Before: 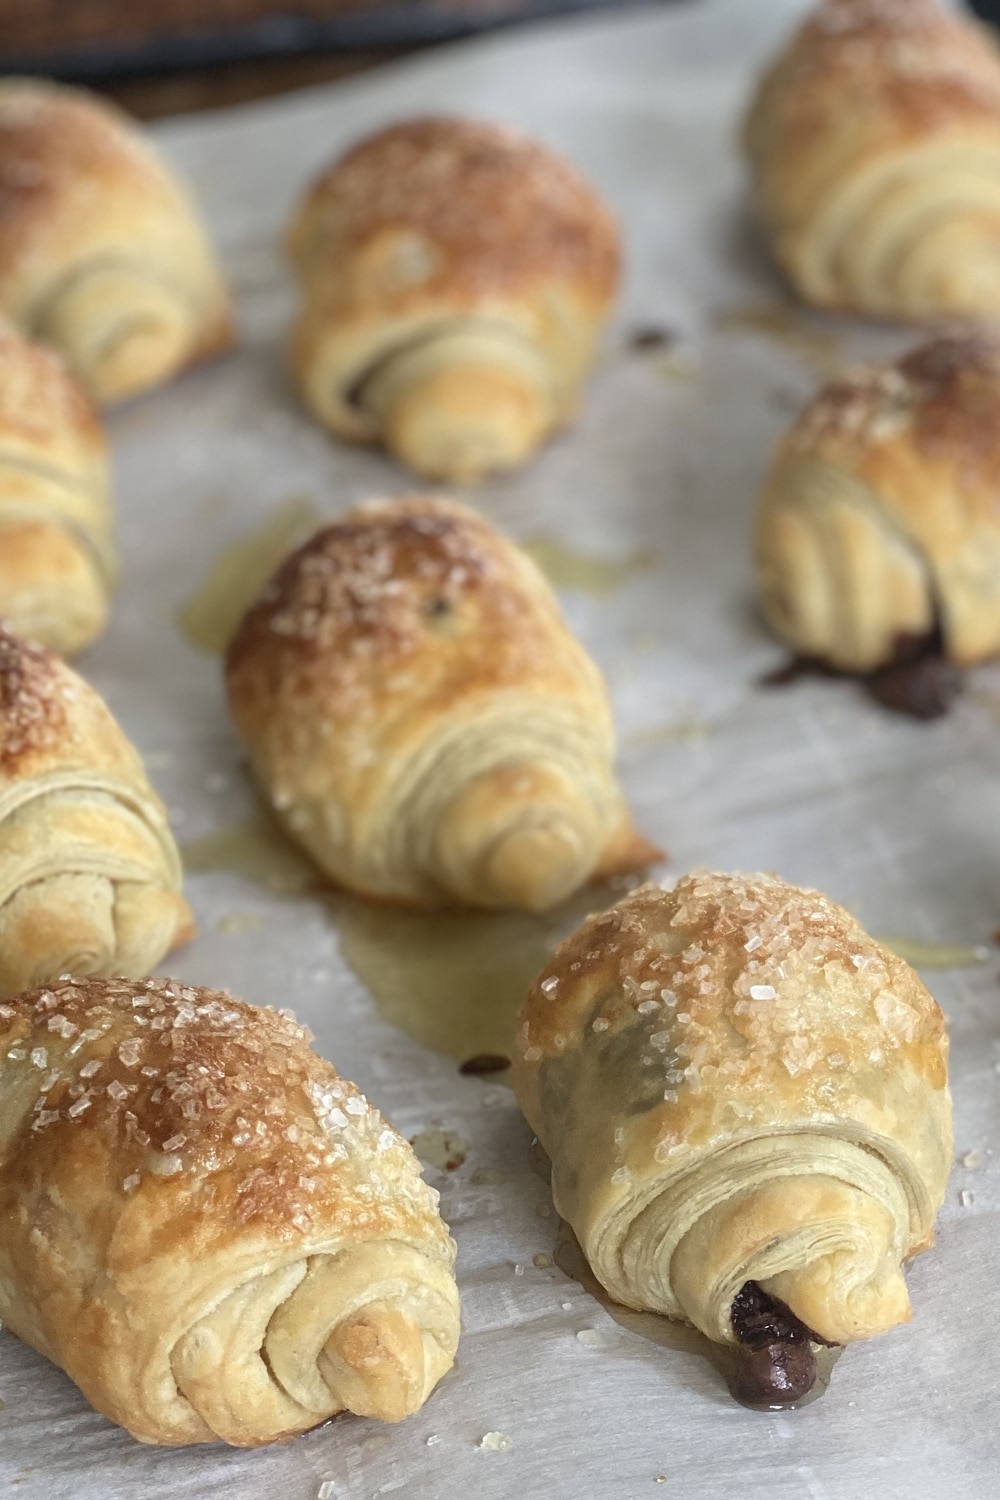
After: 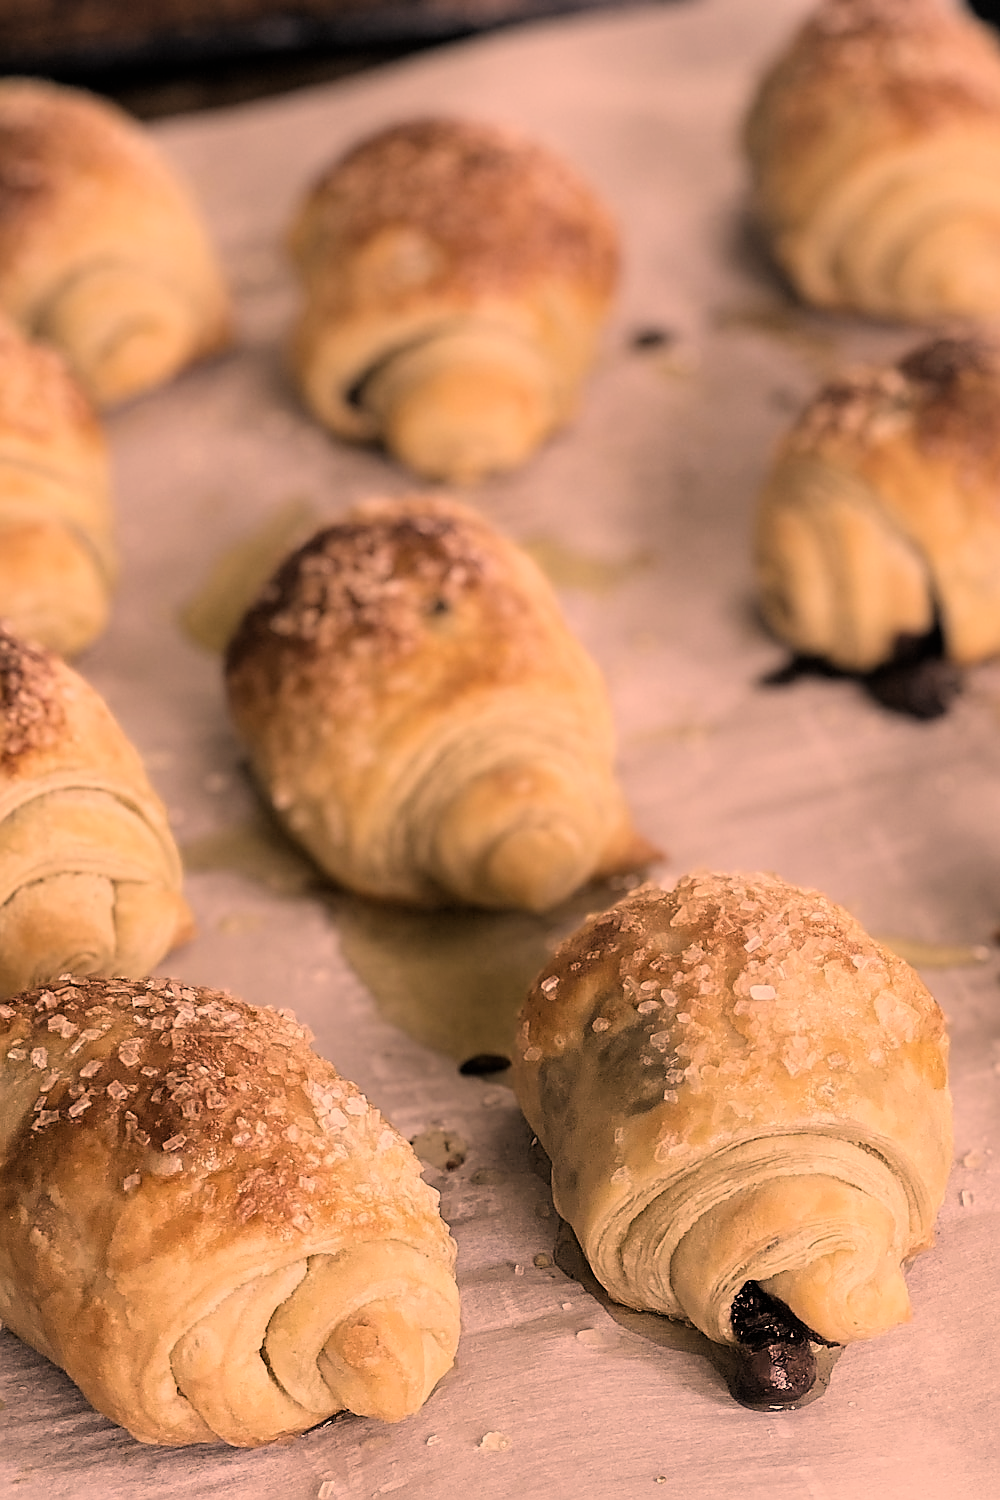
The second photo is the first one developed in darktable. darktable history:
tone equalizer: on, module defaults
filmic rgb: black relative exposure -5 EV, hardness 2.88, contrast 1.3
sharpen: radius 1.4, amount 1.25, threshold 0.7
color correction: highlights a* 40, highlights b* 40, saturation 0.69
